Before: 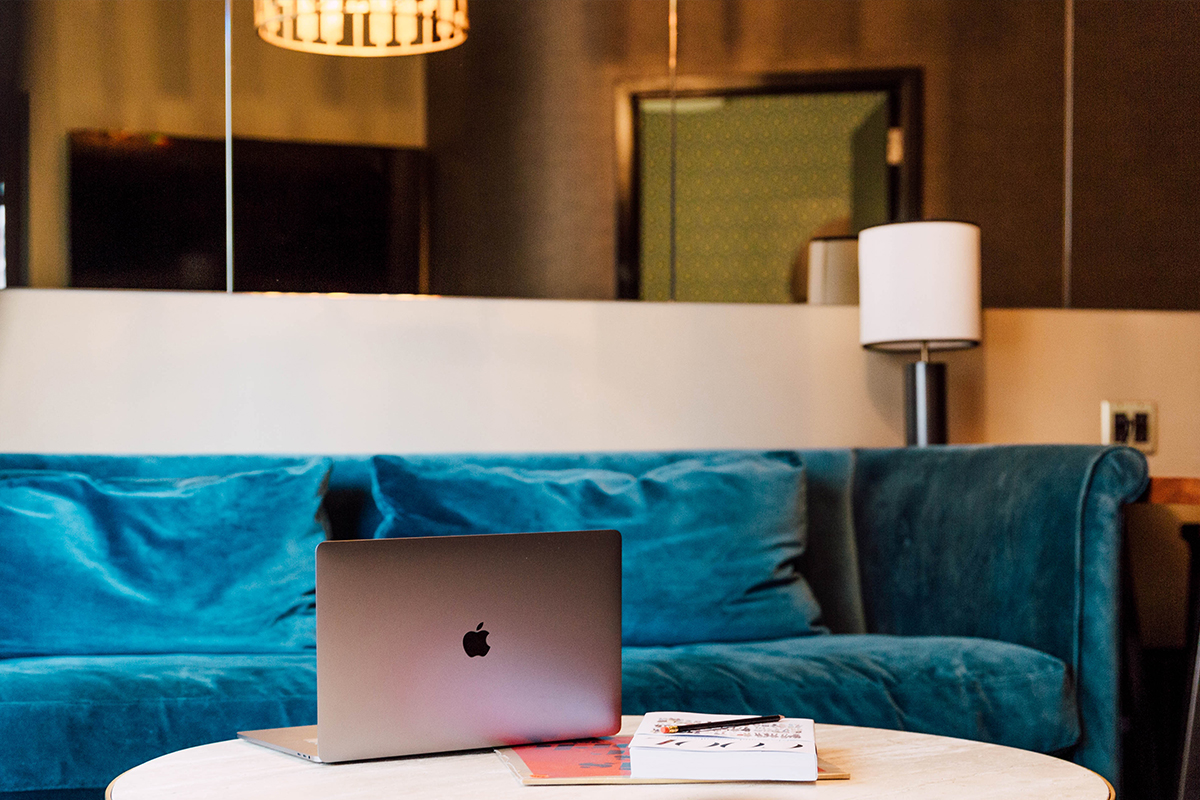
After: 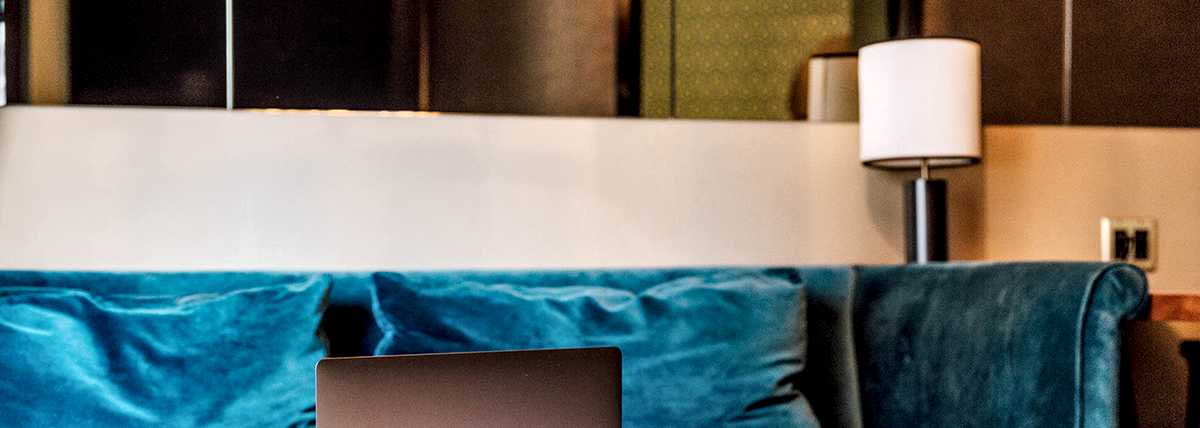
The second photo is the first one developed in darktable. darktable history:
shadows and highlights: shadows 35, highlights -35, soften with gaussian
crop and rotate: top 23.043%, bottom 23.437%
local contrast: highlights 60%, shadows 60%, detail 160%
